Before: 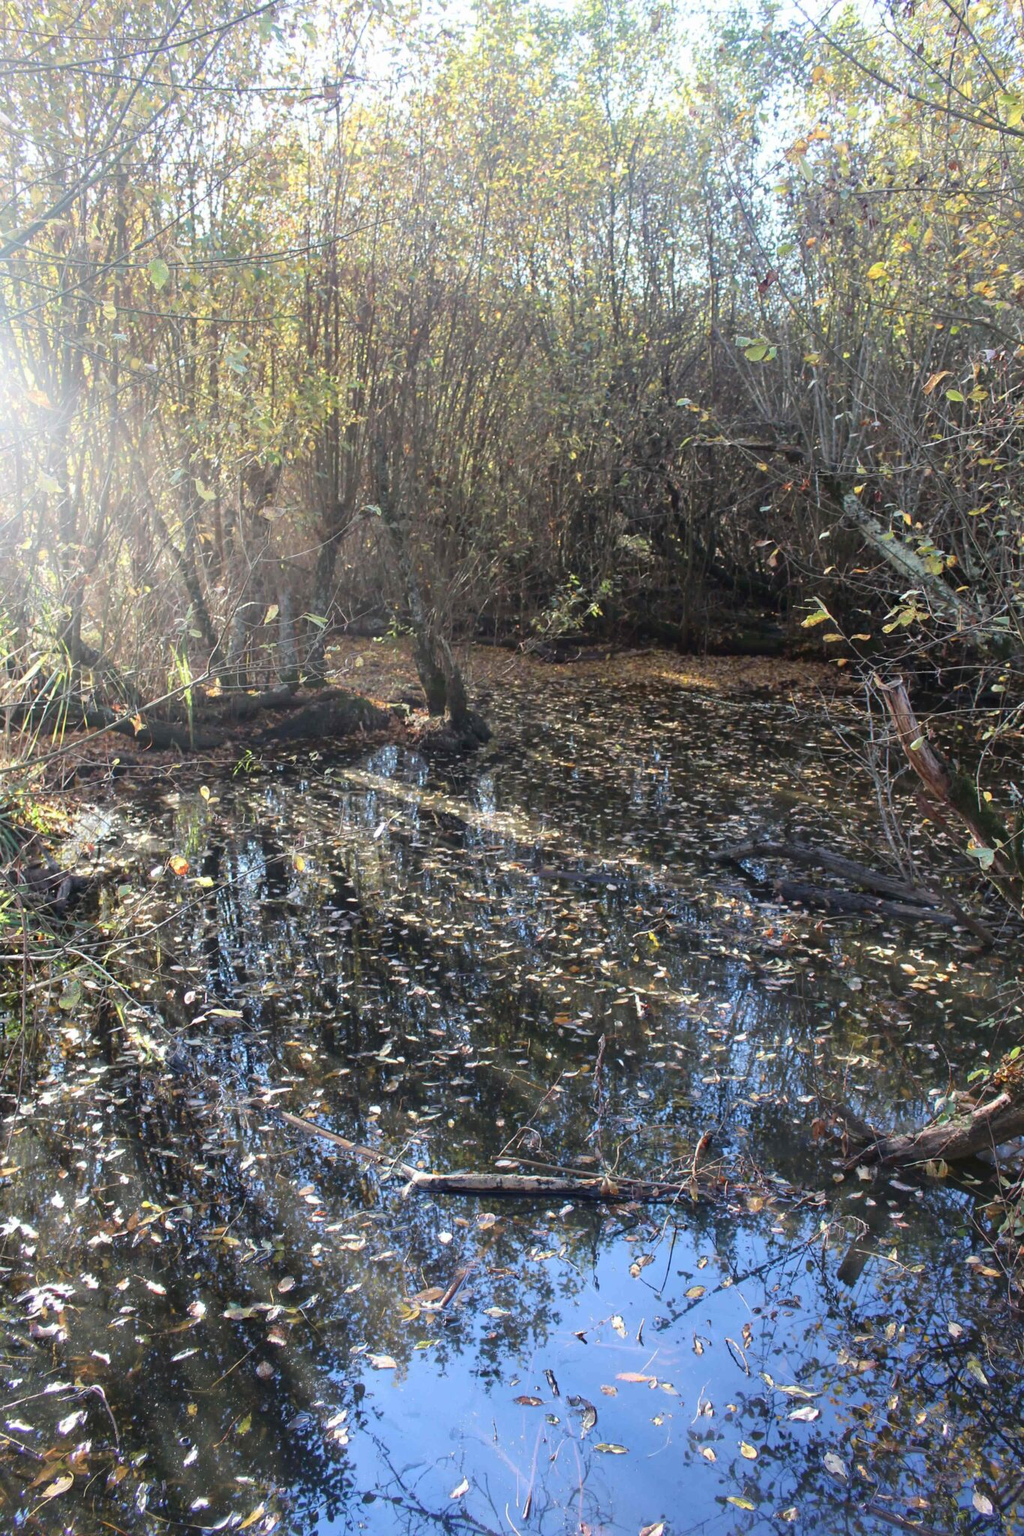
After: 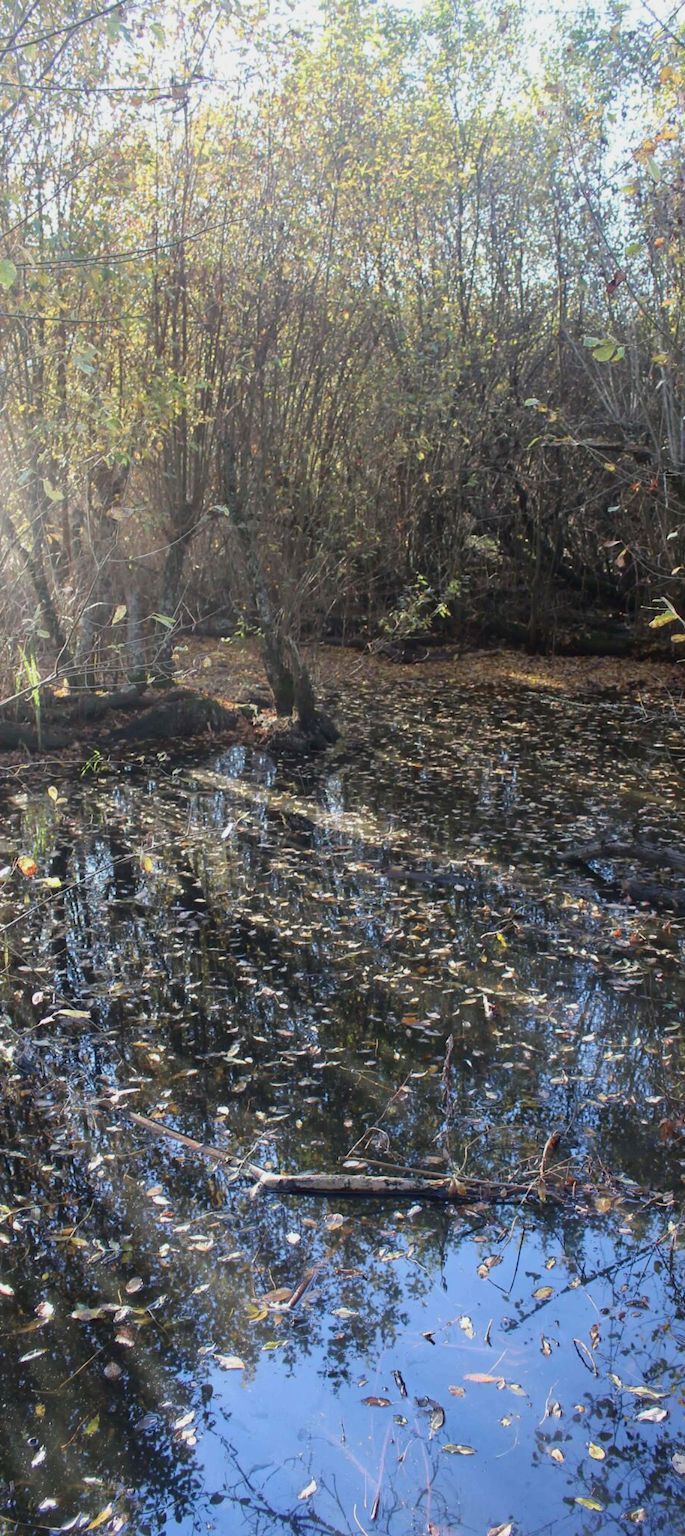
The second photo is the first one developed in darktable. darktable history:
crop and rotate: left 14.926%, right 18.101%
exposure: exposure -0.216 EV, compensate highlight preservation false
